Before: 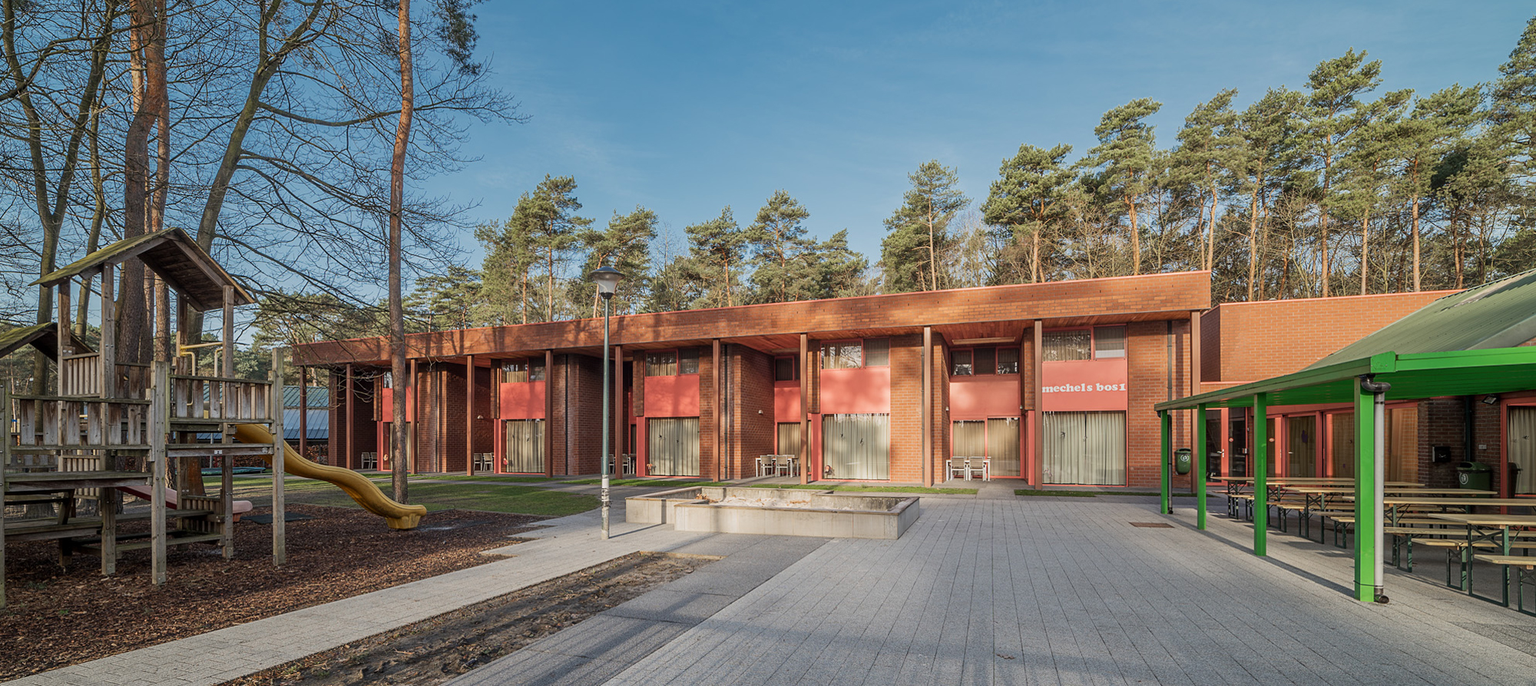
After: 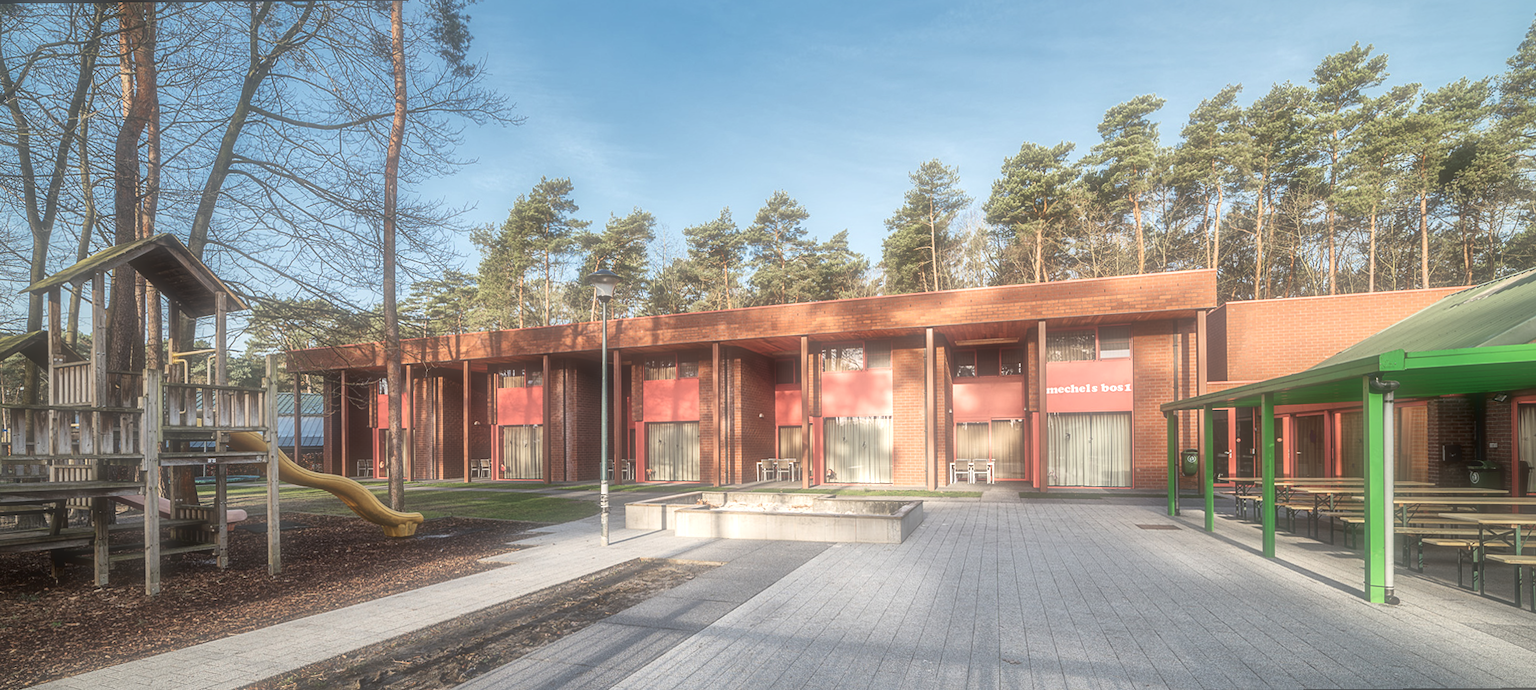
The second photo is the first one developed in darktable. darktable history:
soften: size 60.24%, saturation 65.46%, brightness 0.506 EV, mix 25.7%
local contrast: mode bilateral grid, contrast 20, coarseness 50, detail 171%, midtone range 0.2
rotate and perspective: rotation -0.45°, automatic cropping original format, crop left 0.008, crop right 0.992, crop top 0.012, crop bottom 0.988
exposure: black level correction 0, exposure 0.5 EV, compensate highlight preservation false
